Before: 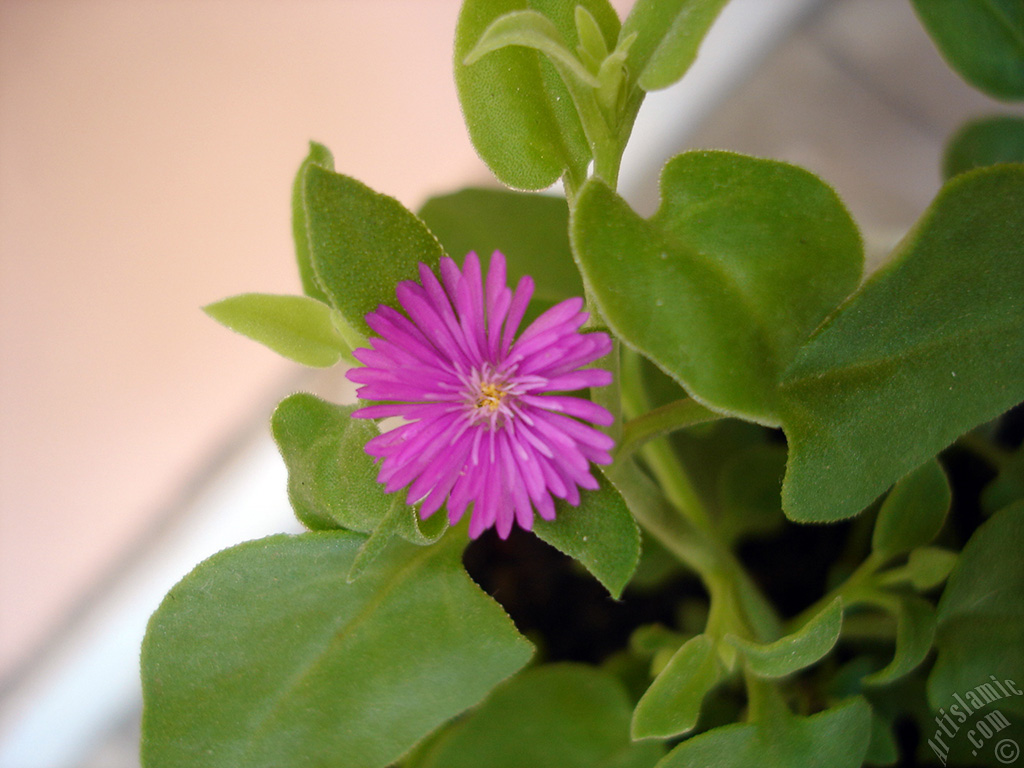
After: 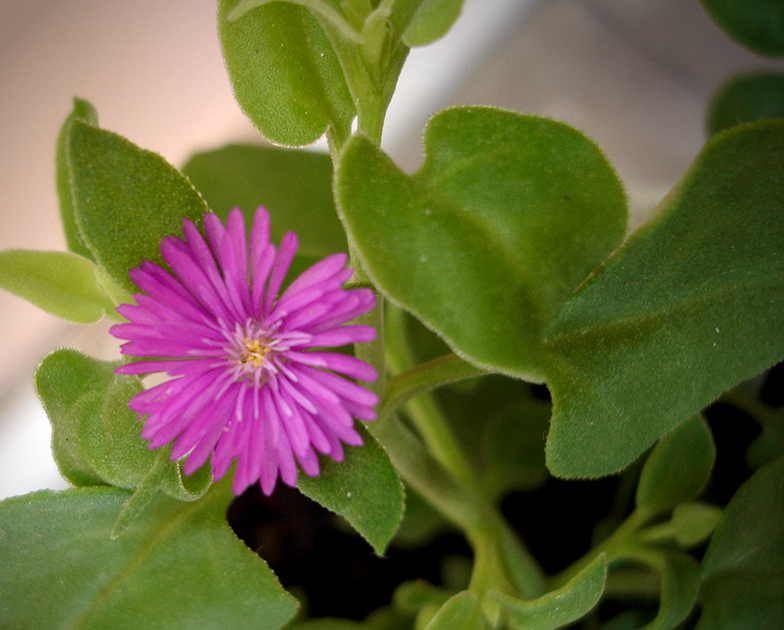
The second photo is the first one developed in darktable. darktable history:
local contrast: on, module defaults
vignetting: brightness -0.629, saturation -0.007, center (-0.028, 0.239)
crop: left 23.095%, top 5.827%, bottom 11.854%
